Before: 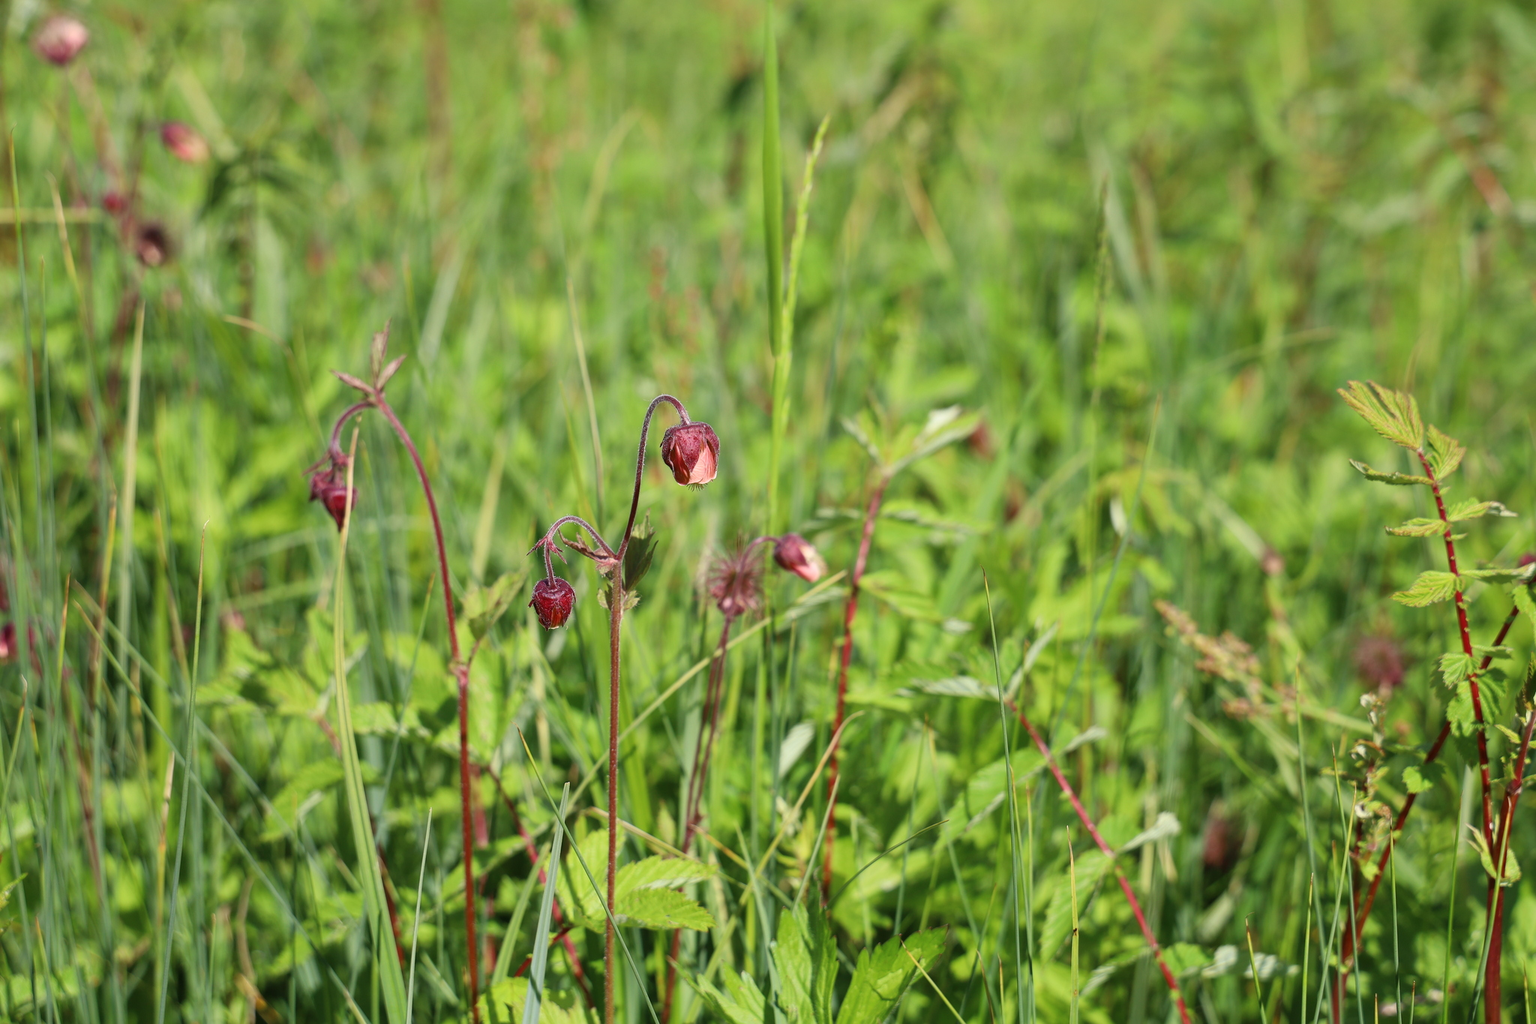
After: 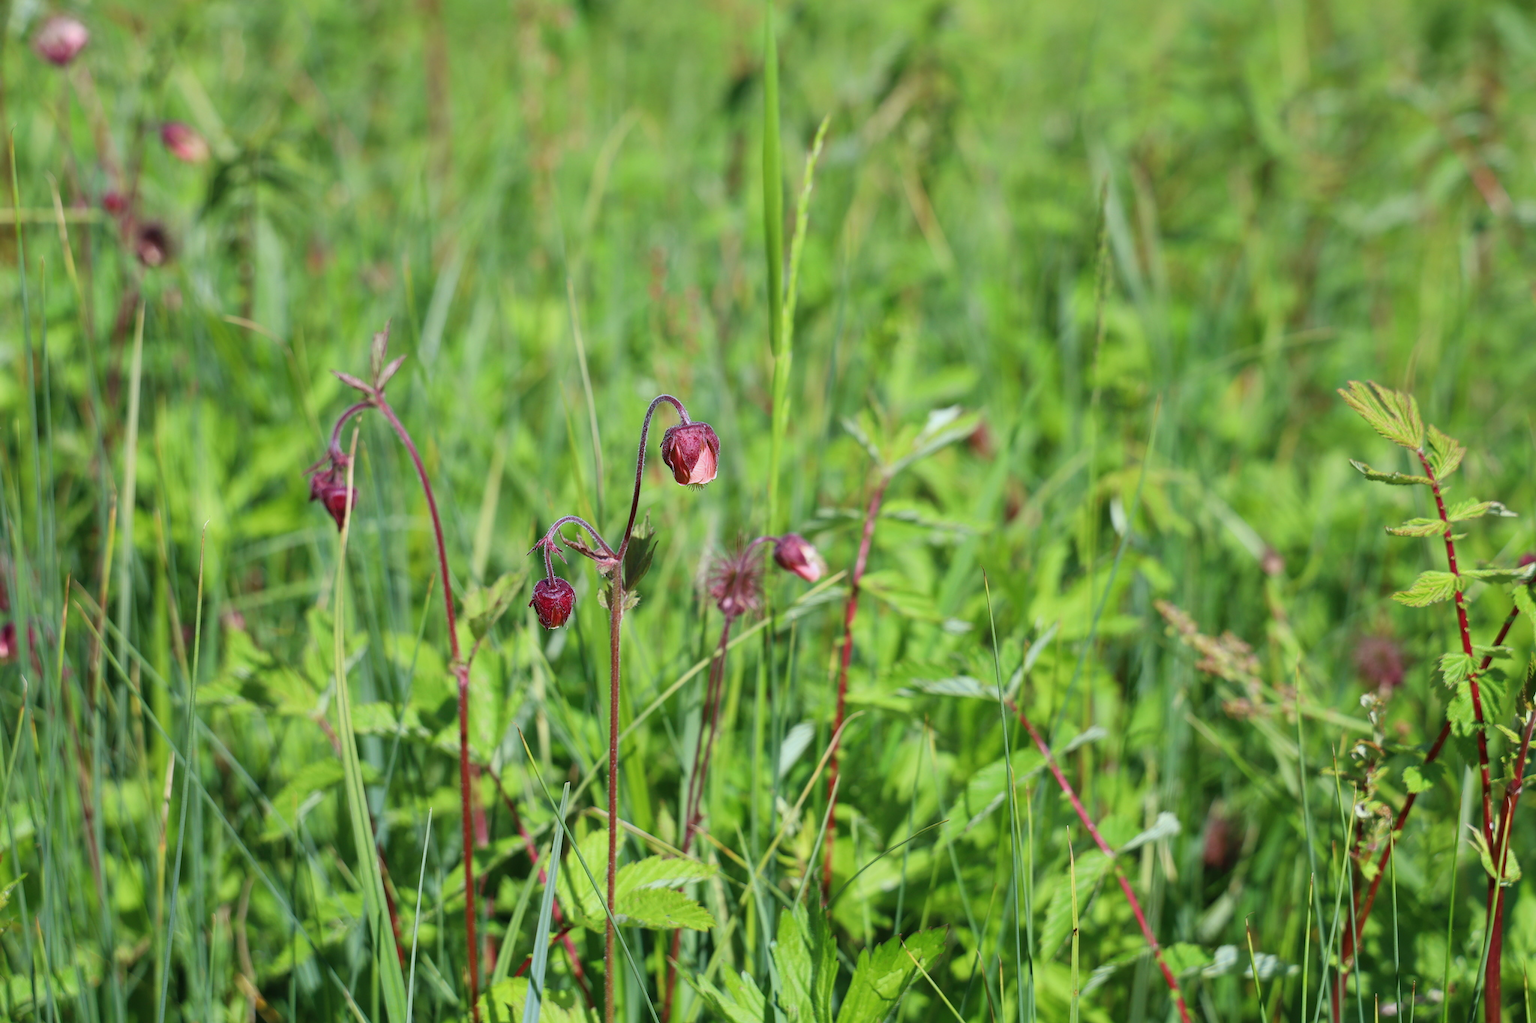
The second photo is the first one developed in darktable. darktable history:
color calibration: output R [0.994, 0.059, -0.119, 0], output G [-0.036, 1.09, -0.119, 0], output B [0.078, -0.108, 0.961, 0], illuminant custom, x 0.371, y 0.382, temperature 4281.14 K
